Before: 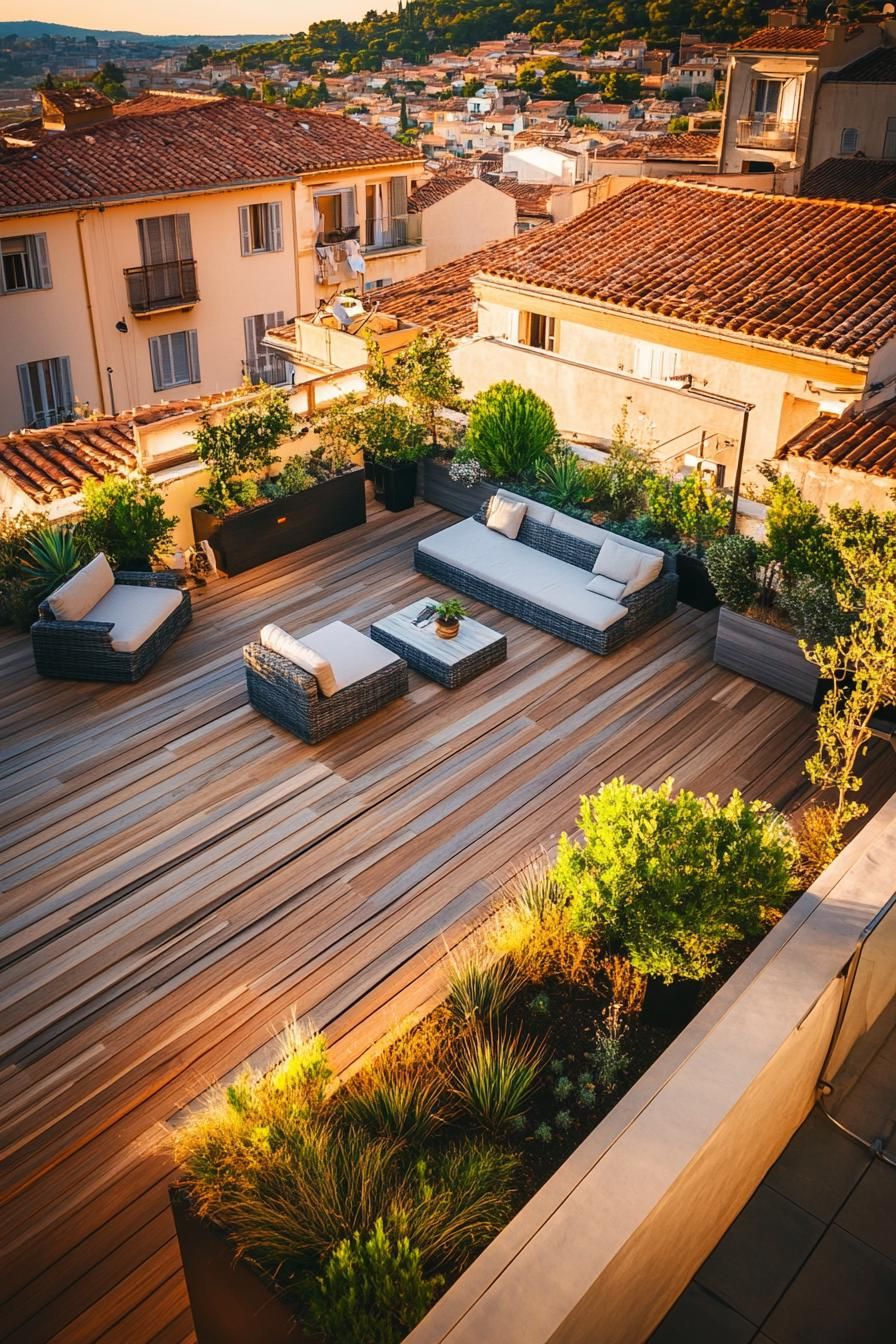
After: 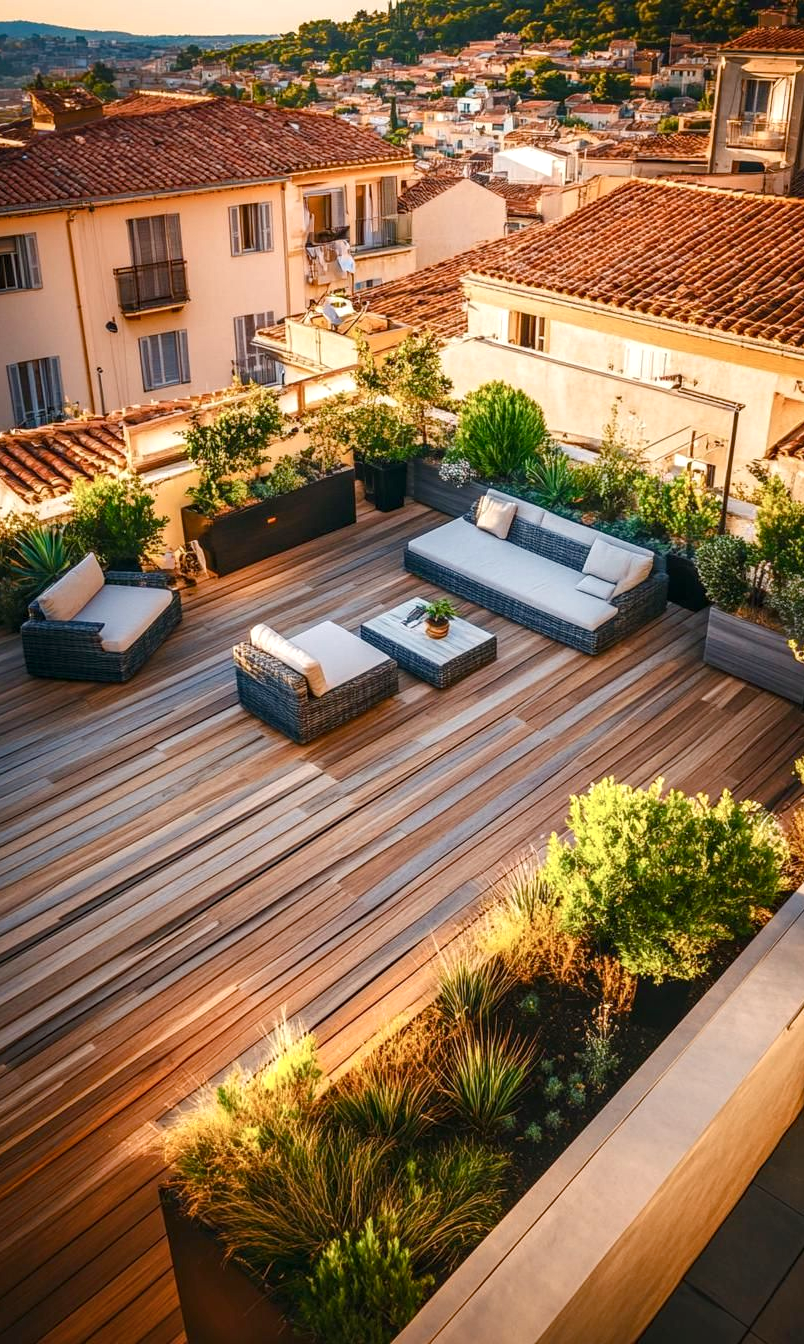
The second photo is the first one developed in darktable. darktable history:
levels: levels [0, 0.492, 0.984]
color correction: highlights b* 0.018, saturation 0.979
local contrast: on, module defaults
crop and rotate: left 1.173%, right 9.093%
exposure: exposure 0.076 EV, compensate highlight preservation false
color calibration: illuminant same as pipeline (D50), adaptation none (bypass), x 0.333, y 0.334, temperature 5023.39 K
color balance rgb: perceptual saturation grading › global saturation 0.424%, perceptual saturation grading › highlights -19.961%, perceptual saturation grading › shadows 19.967%, global vibrance 20%
